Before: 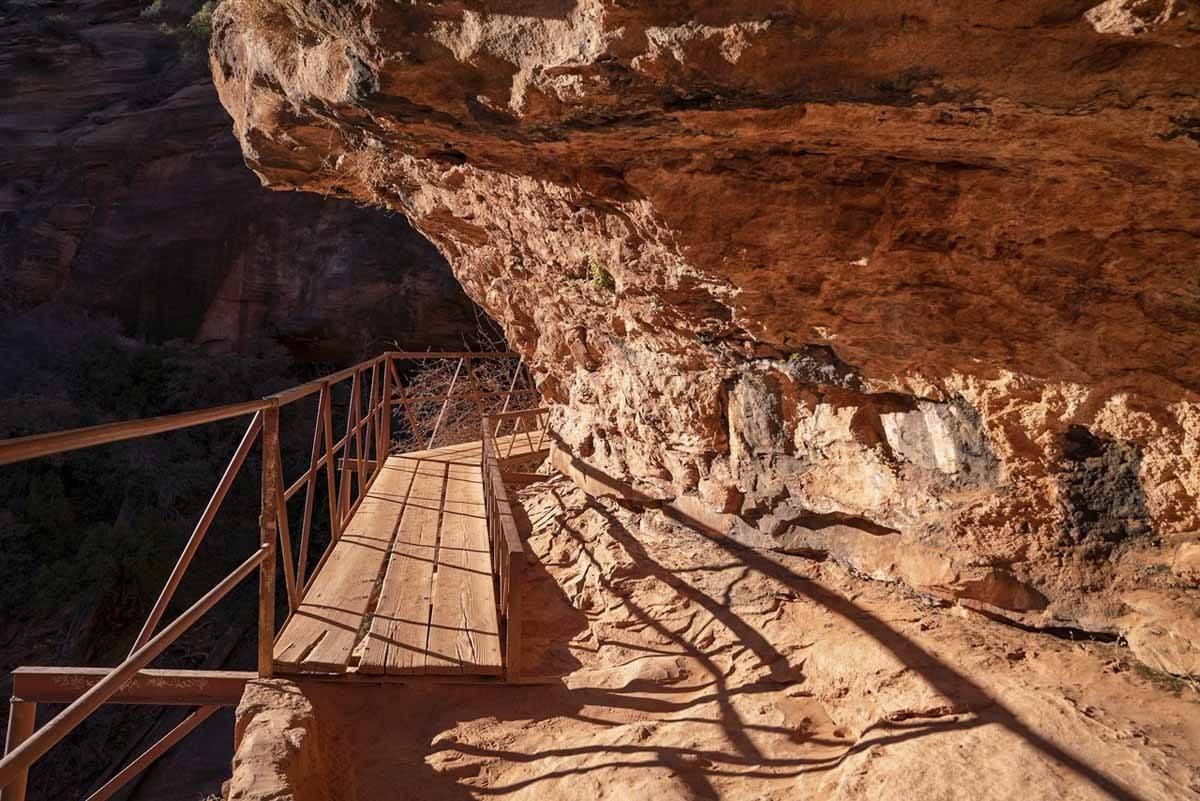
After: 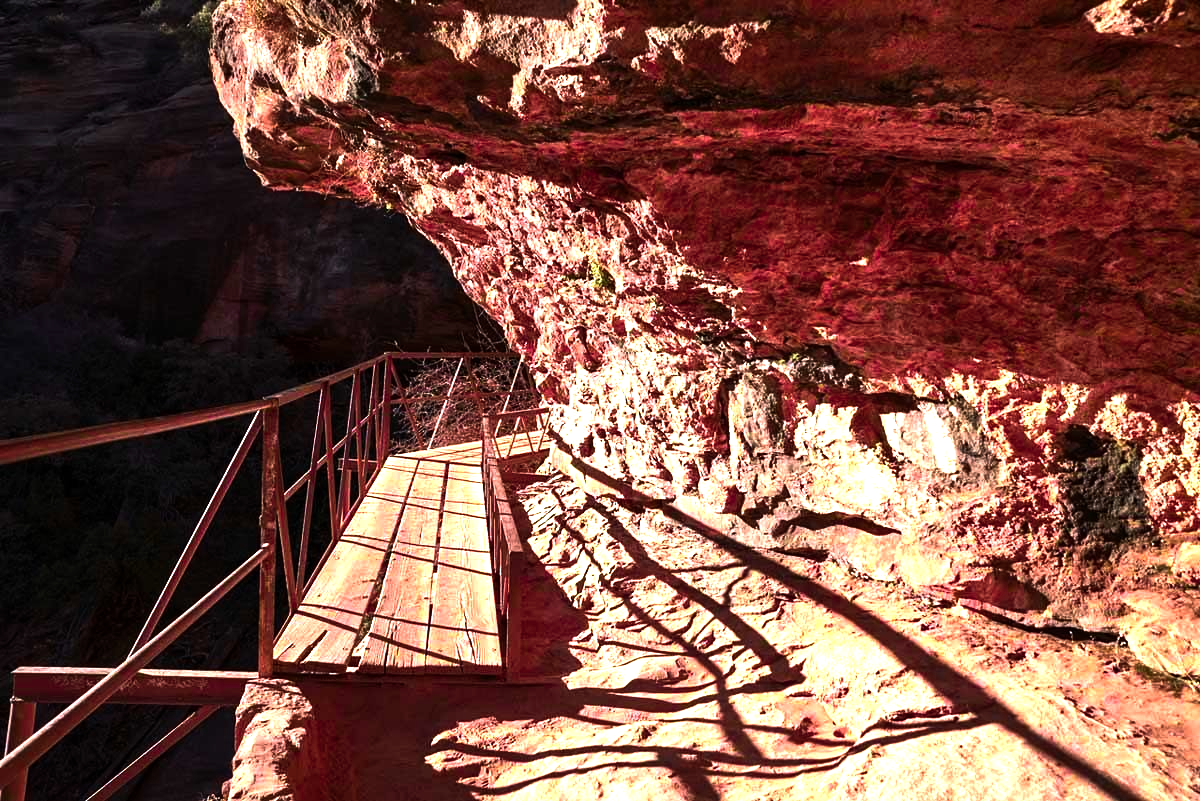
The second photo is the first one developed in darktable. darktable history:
color zones: curves: ch0 [(0, 0.533) (0.126, 0.533) (0.234, 0.533) (0.368, 0.357) (0.5, 0.5) (0.625, 0.5) (0.74, 0.637) (0.875, 0.5)]; ch1 [(0.004, 0.708) (0.129, 0.662) (0.25, 0.5) (0.375, 0.331) (0.496, 0.396) (0.625, 0.649) (0.739, 0.26) (0.875, 0.5) (1, 0.478)]; ch2 [(0, 0.409) (0.132, 0.403) (0.236, 0.558) (0.379, 0.448) (0.5, 0.5) (0.625, 0.5) (0.691, 0.39) (0.875, 0.5)]
color balance rgb: perceptual saturation grading › global saturation 0.922%, perceptual brilliance grading › global brilliance 21.662%, perceptual brilliance grading › shadows -34.246%, global vibrance 20%
tone equalizer: -8 EV -0.758 EV, -7 EV -0.714 EV, -6 EV -0.566 EV, -5 EV -0.413 EV, -3 EV 0.402 EV, -2 EV 0.6 EV, -1 EV 0.68 EV, +0 EV 0.735 EV, edges refinement/feathering 500, mask exposure compensation -1.57 EV, preserve details no
